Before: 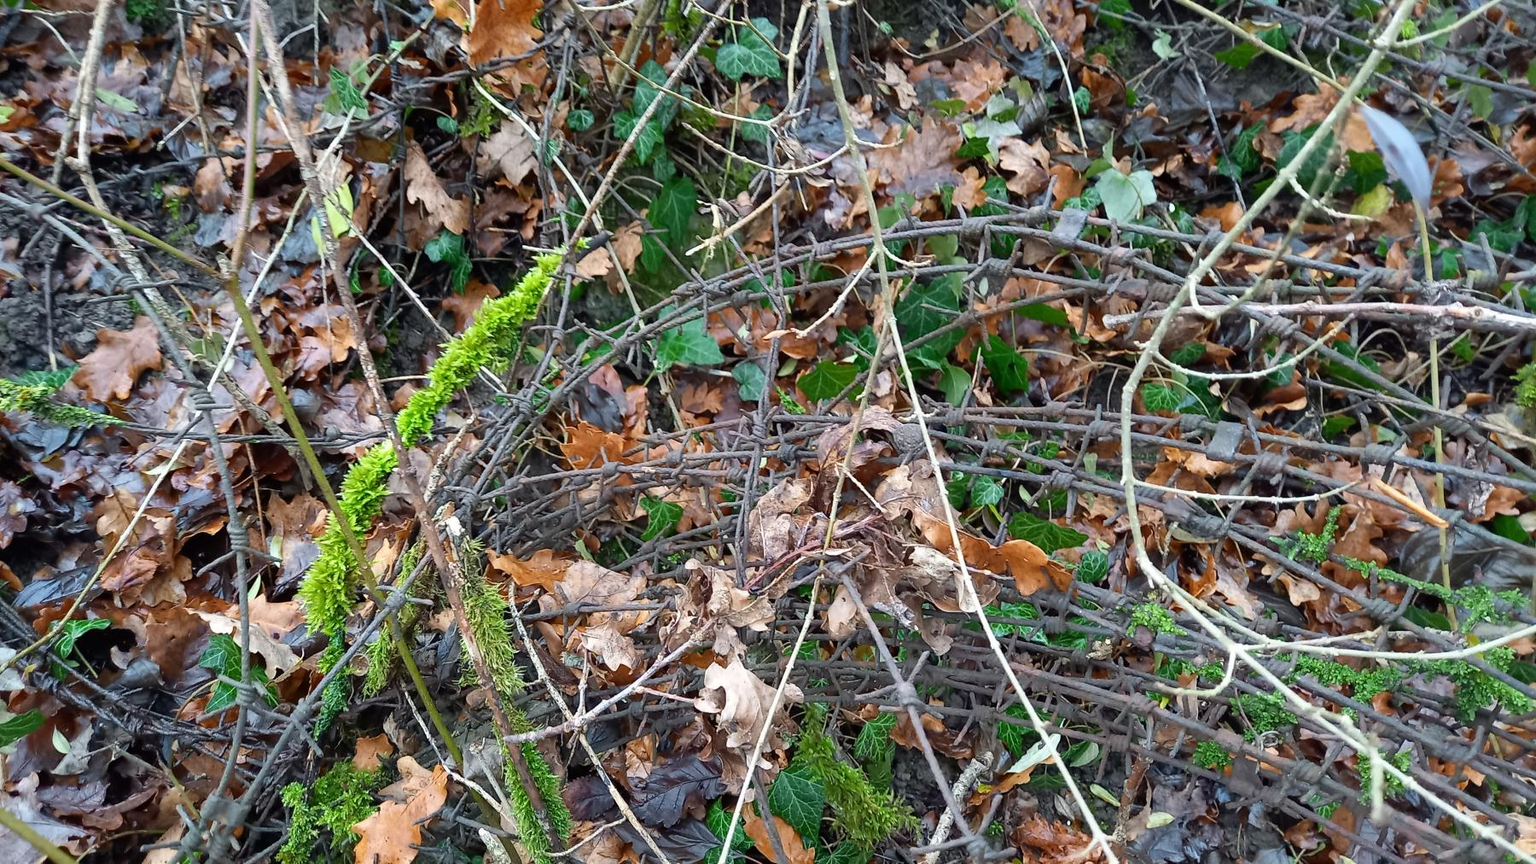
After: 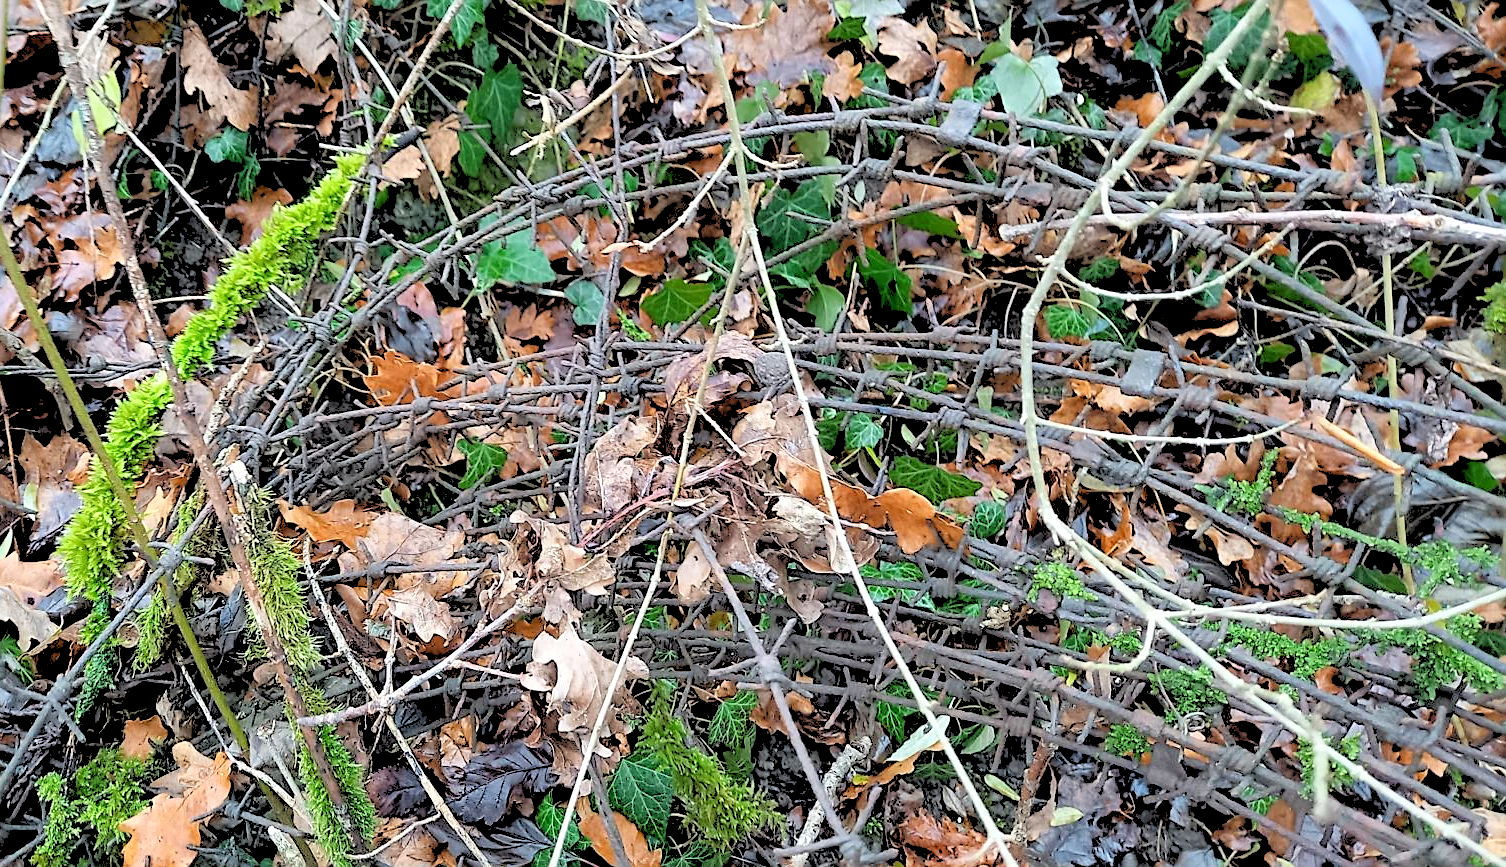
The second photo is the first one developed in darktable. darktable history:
crop: left 16.315%, top 14.246%
rgb levels: levels [[0.027, 0.429, 0.996], [0, 0.5, 1], [0, 0.5, 1]]
sharpen: on, module defaults
